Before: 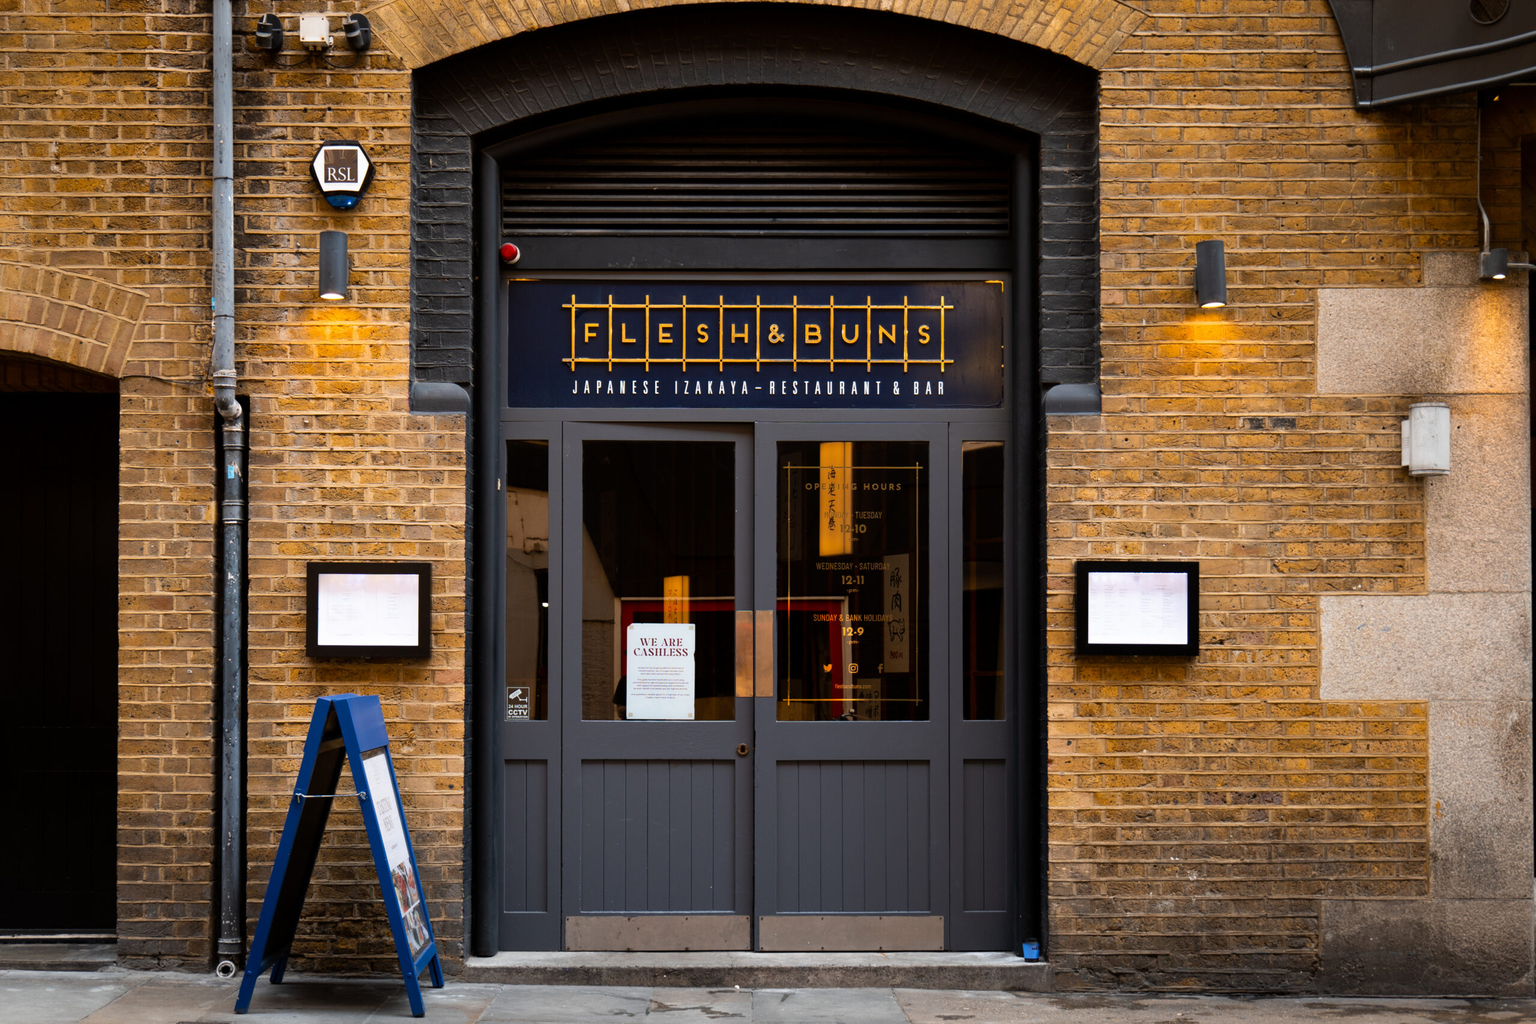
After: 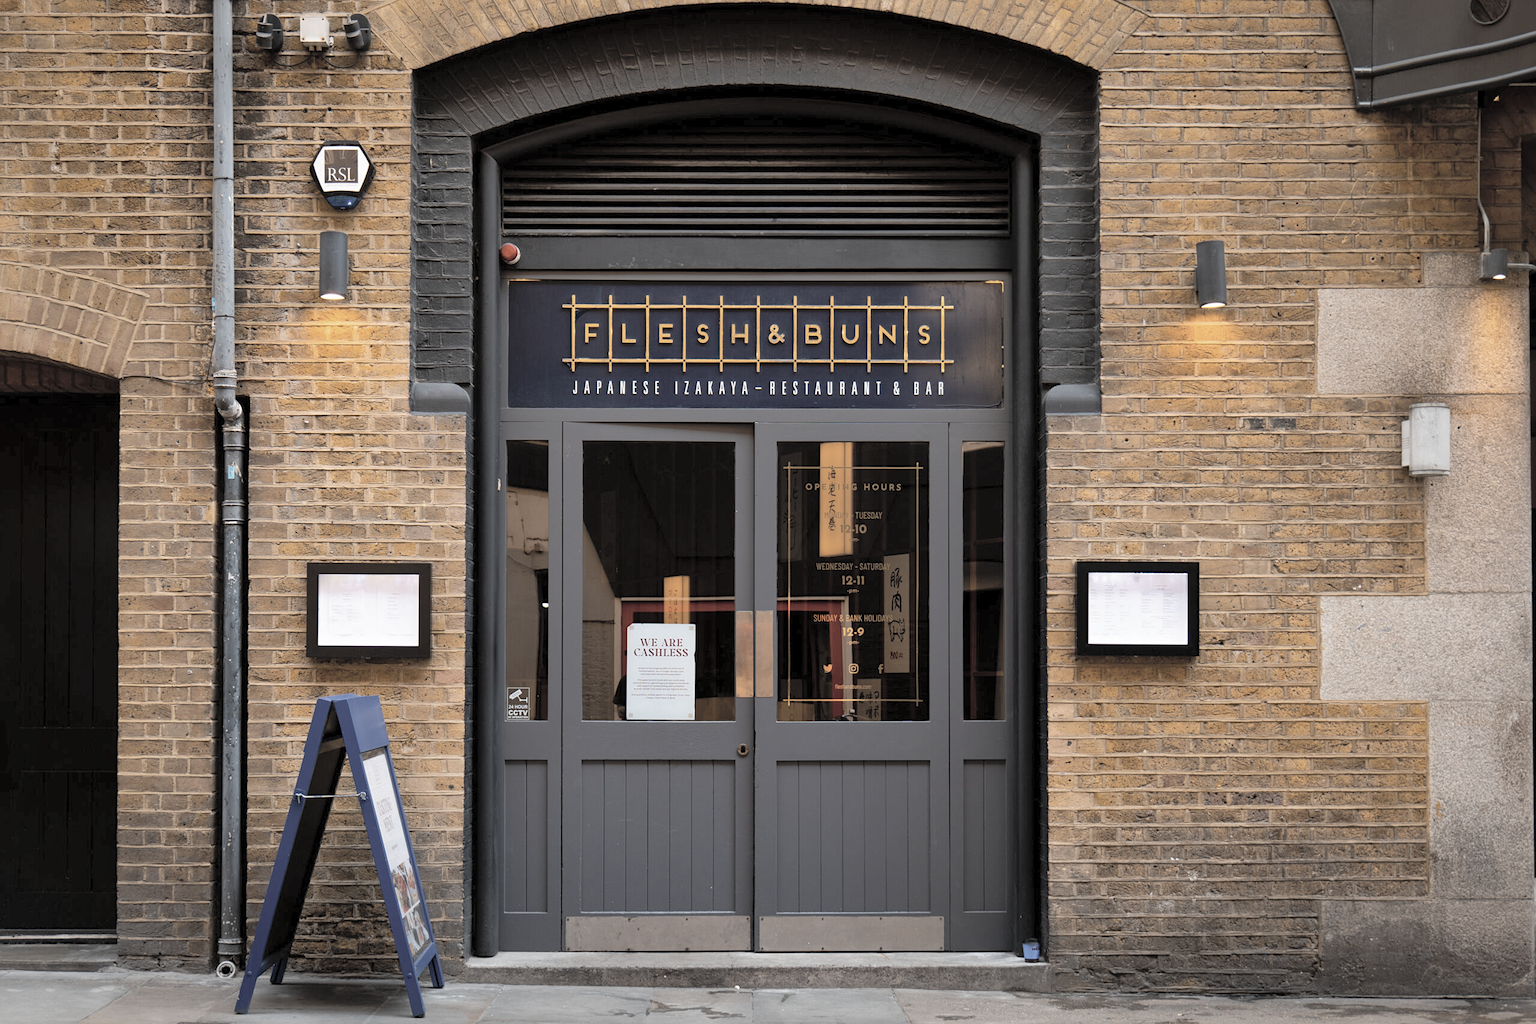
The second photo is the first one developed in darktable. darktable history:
shadows and highlights: on, module defaults
contrast brightness saturation: brightness 0.18, saturation -0.5
sharpen: radius 1.272, amount 0.305, threshold 0
